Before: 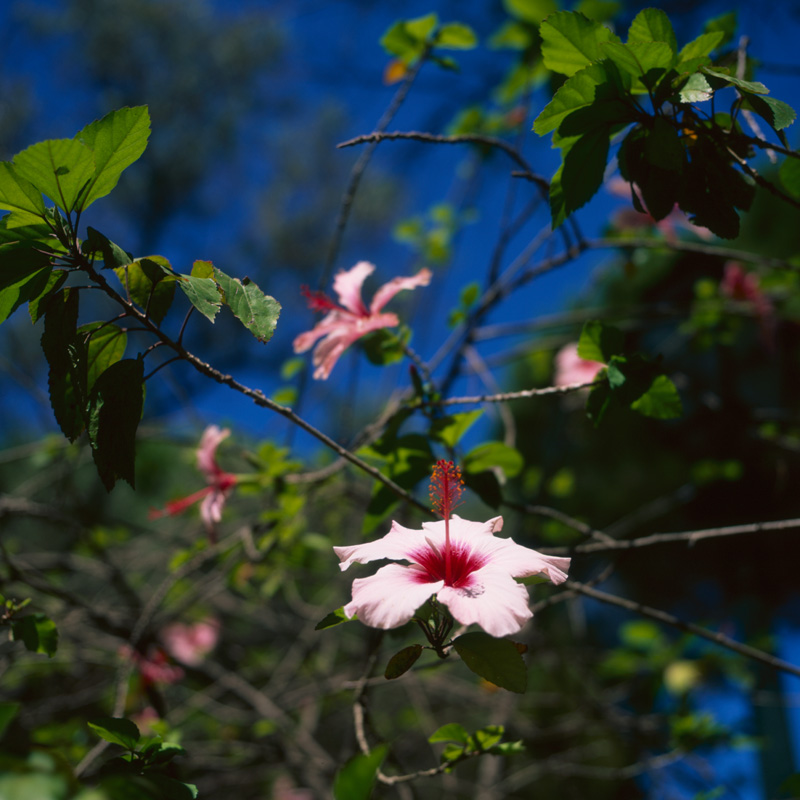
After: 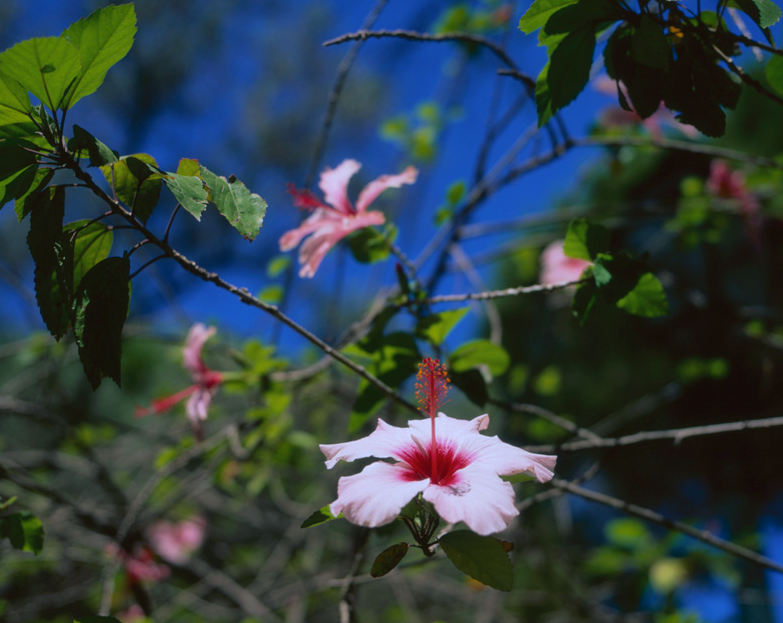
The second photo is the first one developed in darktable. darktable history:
white balance: red 0.931, blue 1.11
crop and rotate: left 1.814%, top 12.818%, right 0.25%, bottom 9.225%
shadows and highlights: shadows 40, highlights -60
